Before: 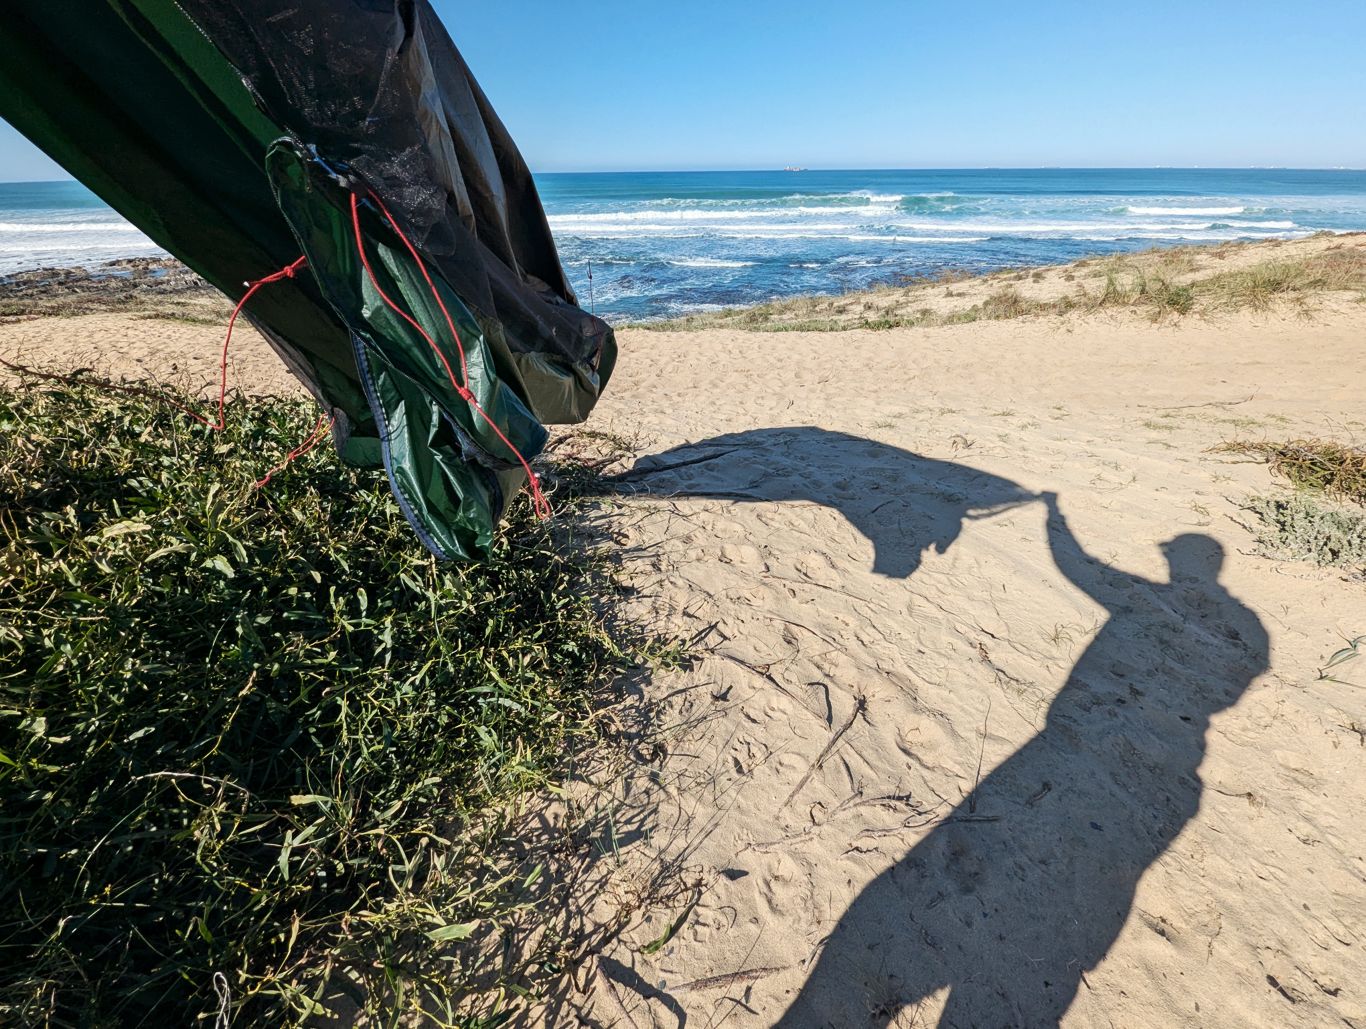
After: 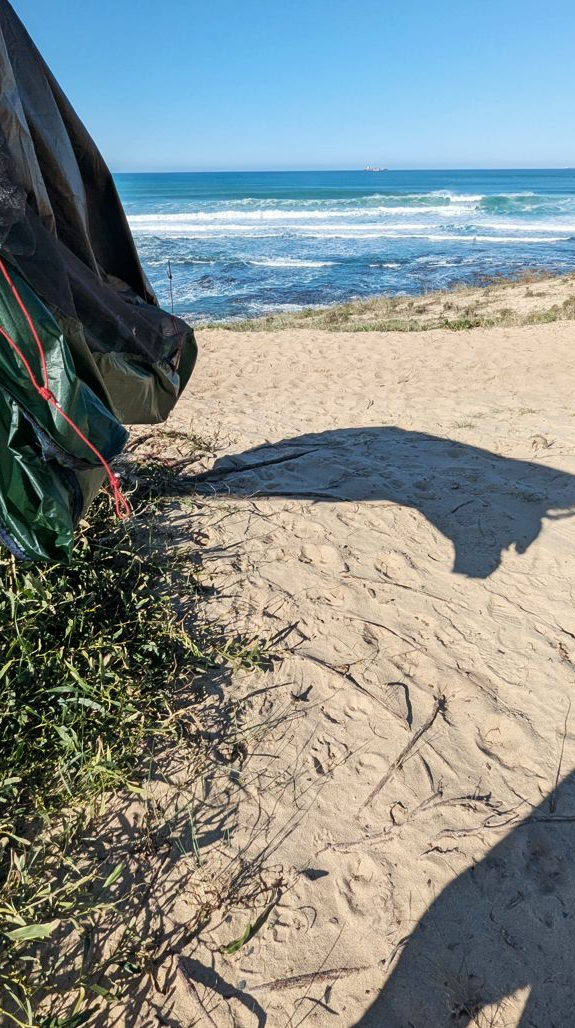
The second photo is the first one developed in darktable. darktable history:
crop: left 30.796%, right 27.063%
